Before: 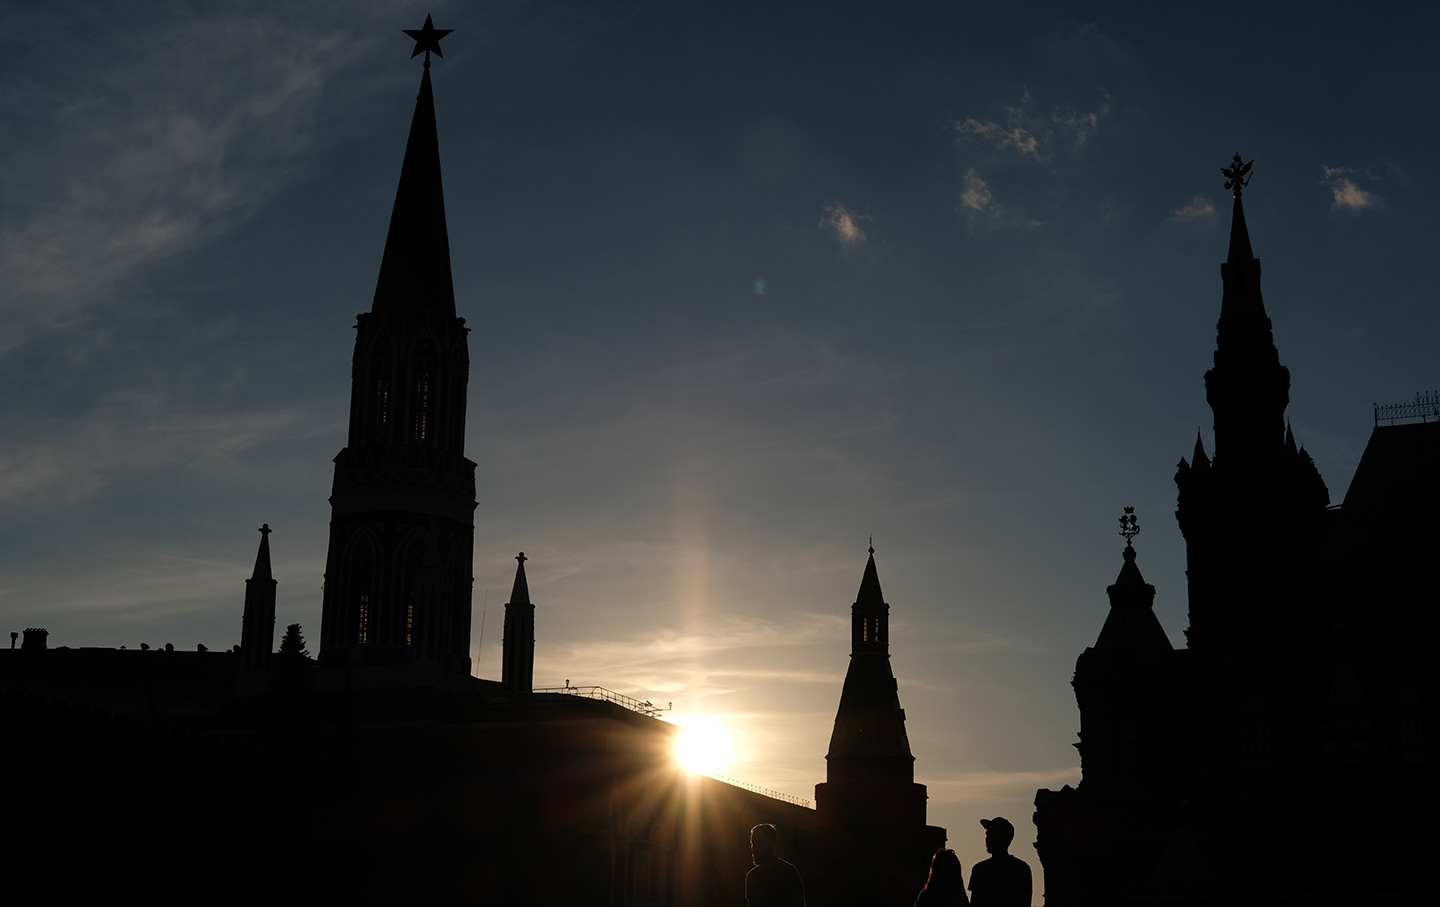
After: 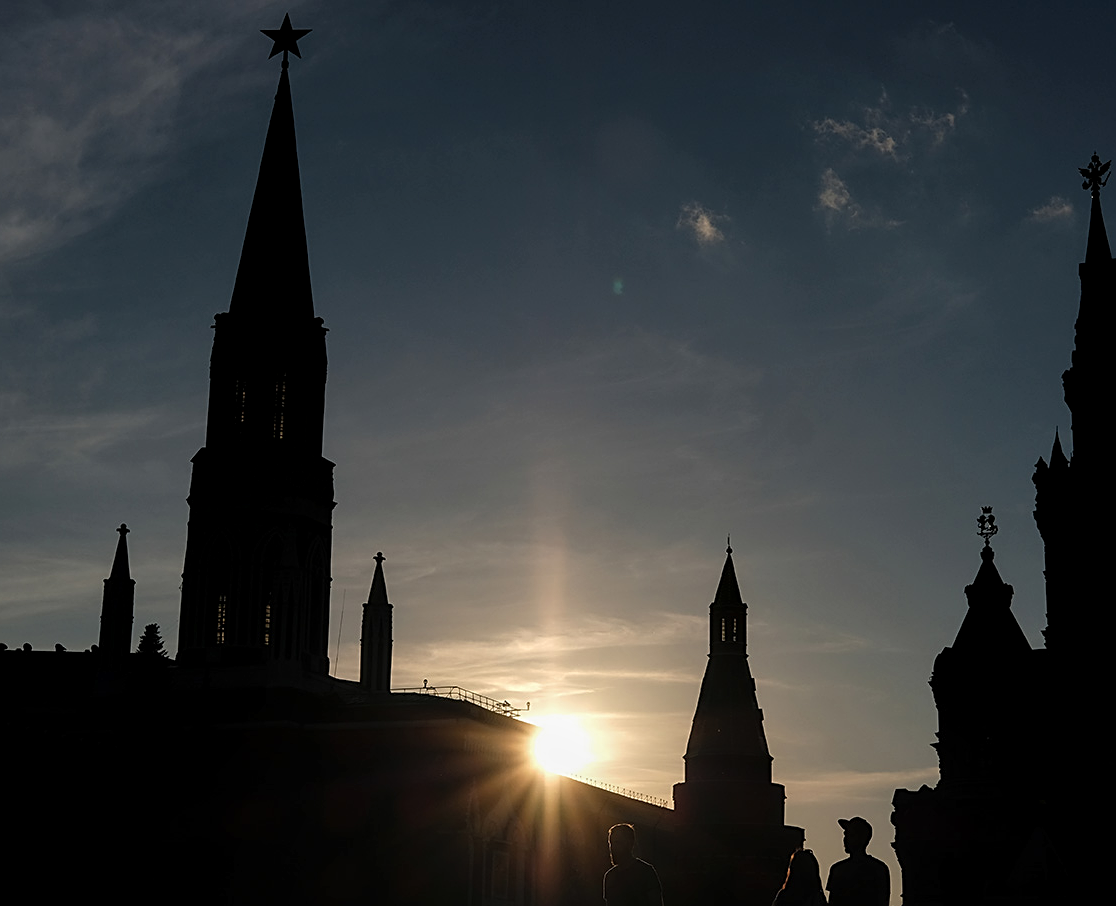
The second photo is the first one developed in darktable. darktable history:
crop: left 9.871%, right 12.602%
local contrast: on, module defaults
sharpen: on, module defaults
tone equalizer: -8 EV 0.1 EV
